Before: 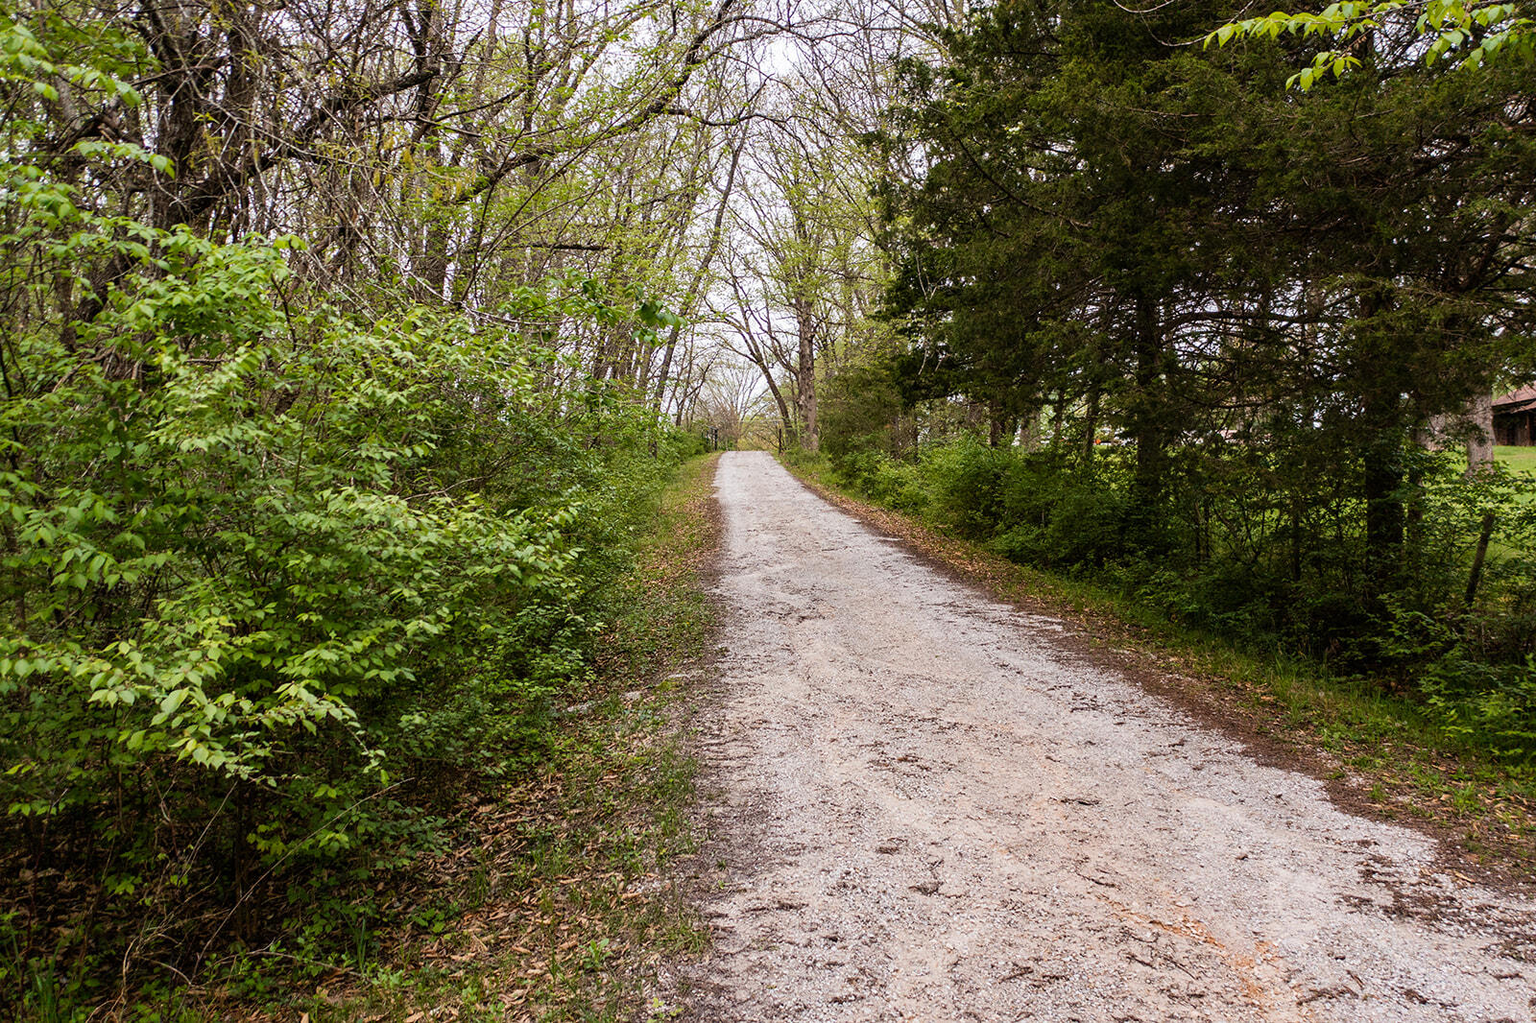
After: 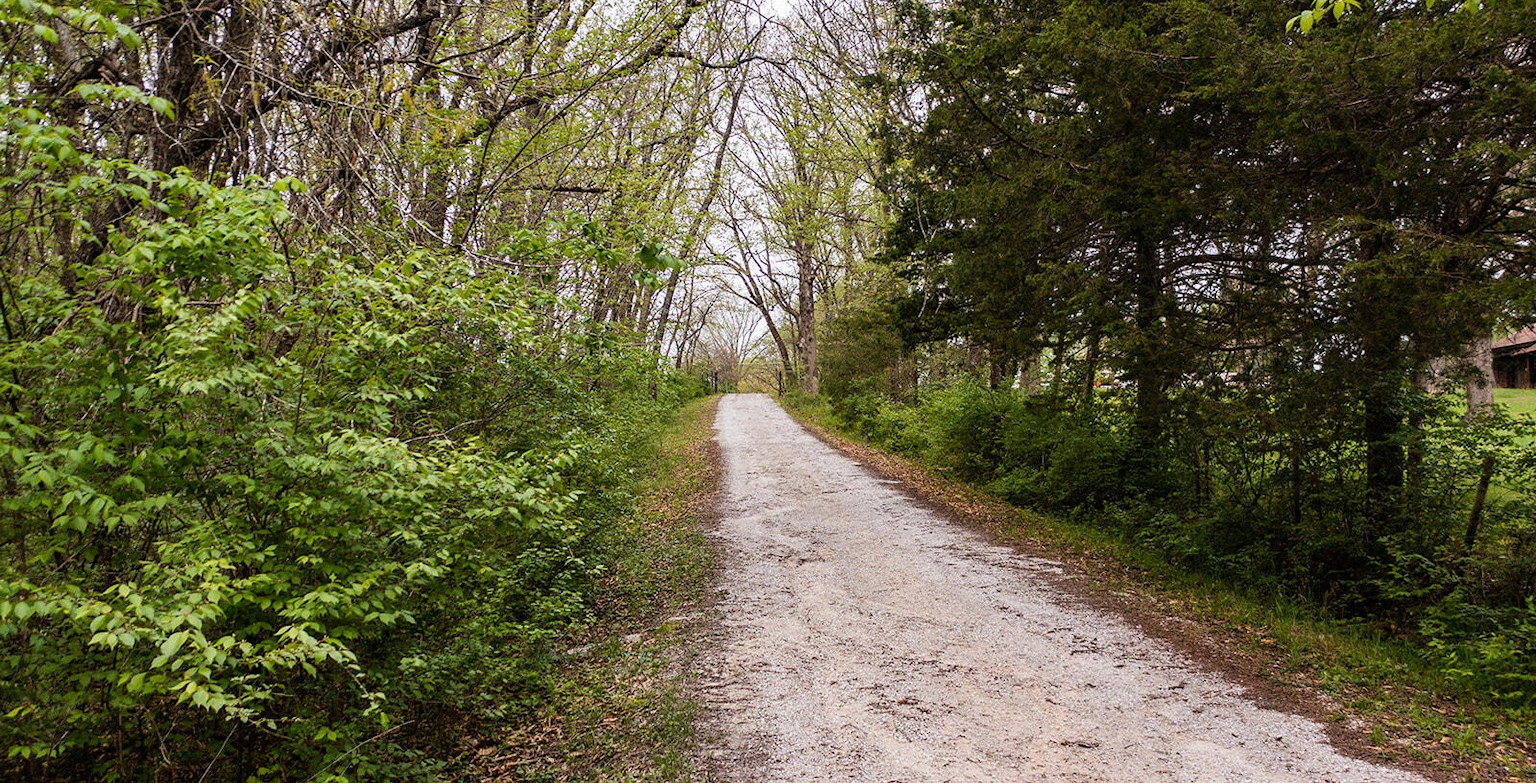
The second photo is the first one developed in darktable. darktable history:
crop: top 5.688%, bottom 17.731%
